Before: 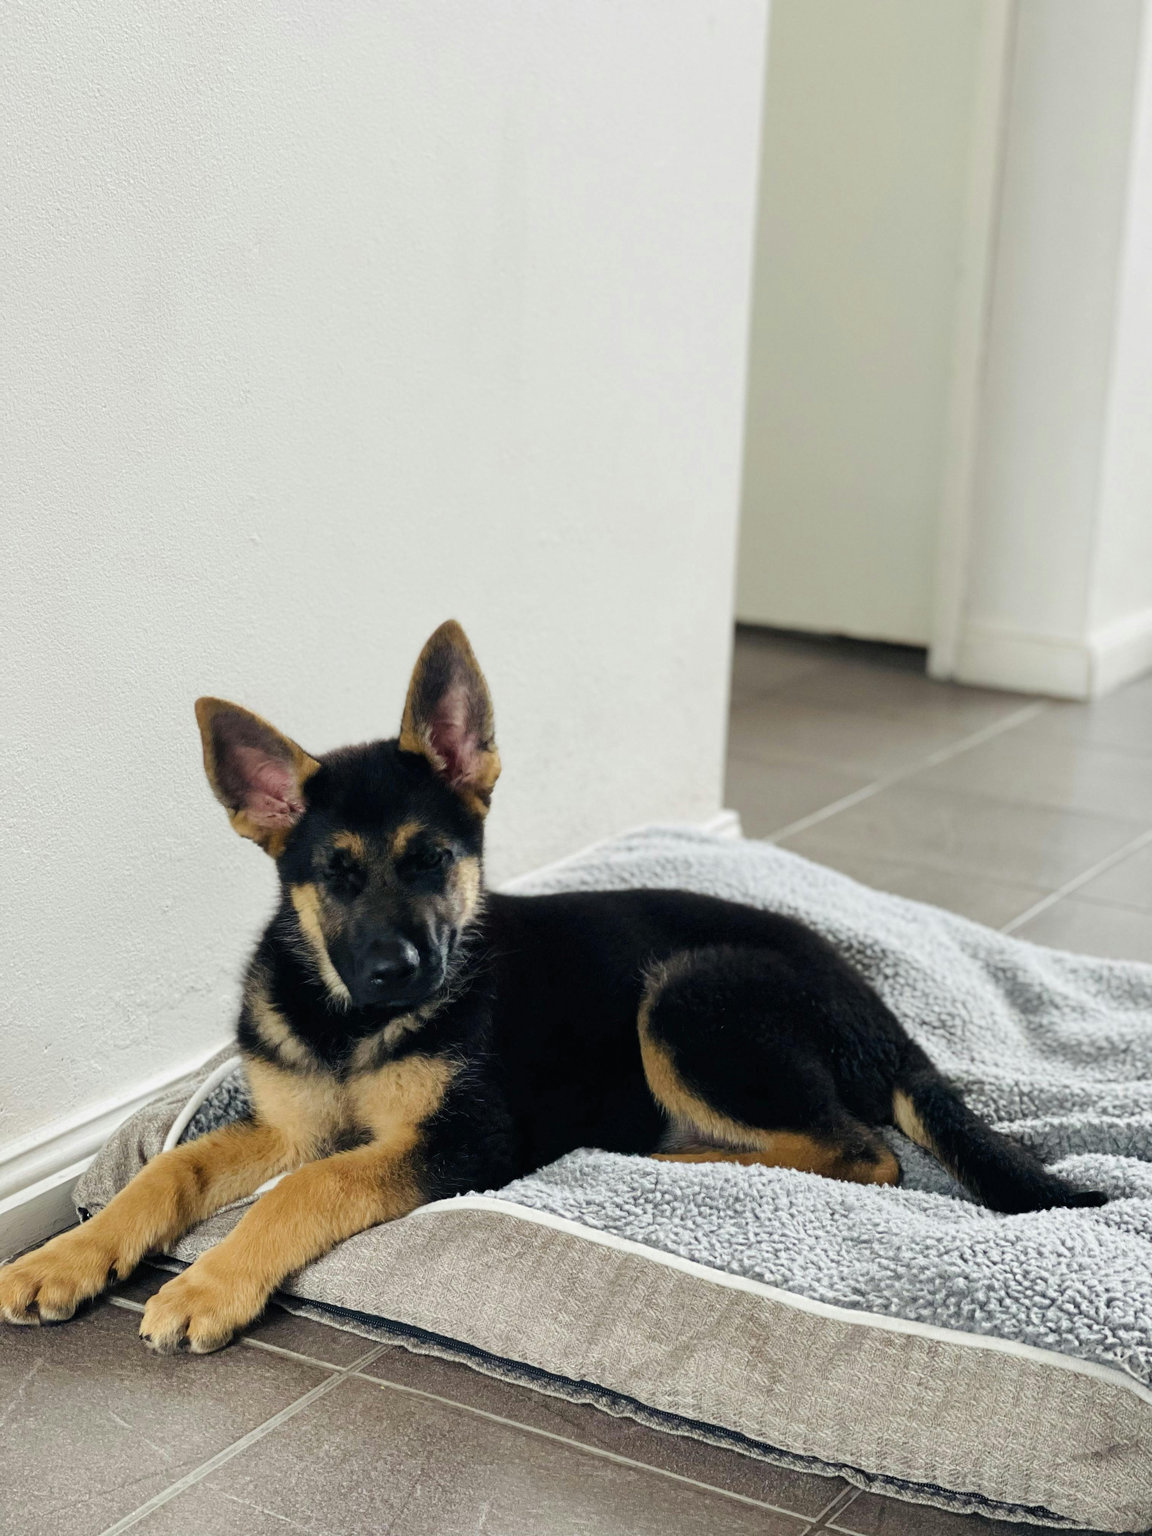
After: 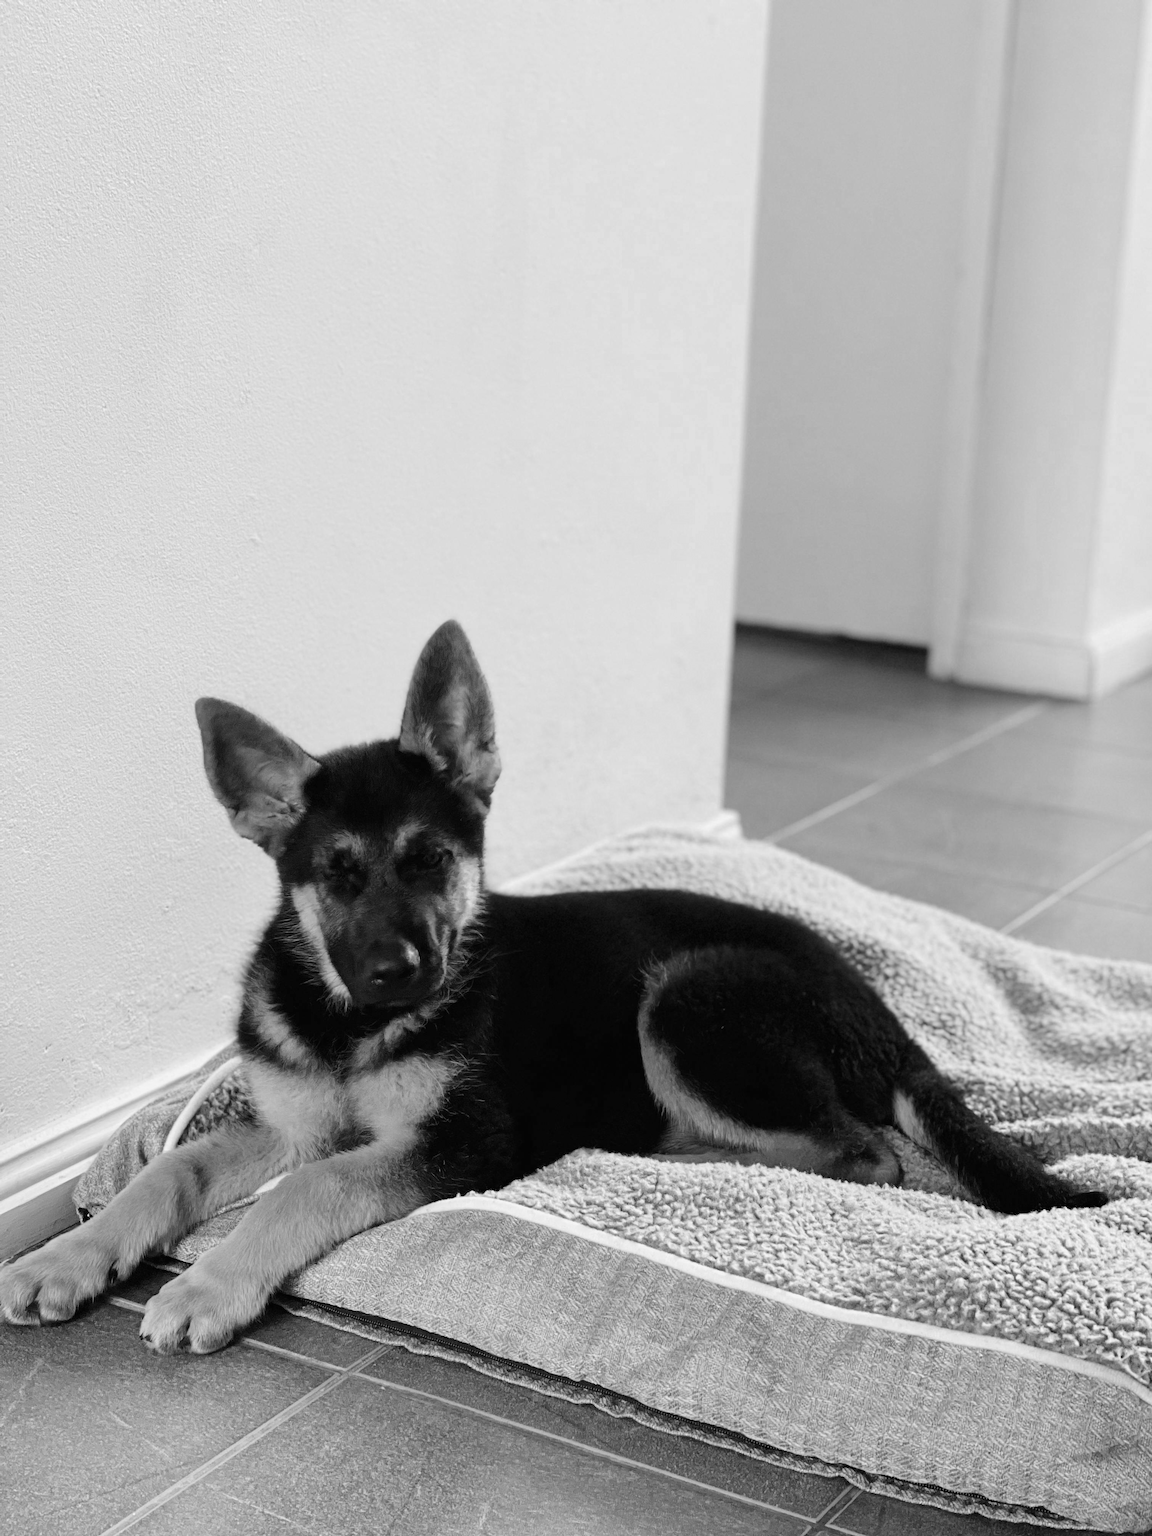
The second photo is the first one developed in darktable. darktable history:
monochrome: on, module defaults
color calibration: illuminant Planckian (black body), adaptation linear Bradford (ICC v4), x 0.364, y 0.367, temperature 4417.56 K, saturation algorithm version 1 (2020)
